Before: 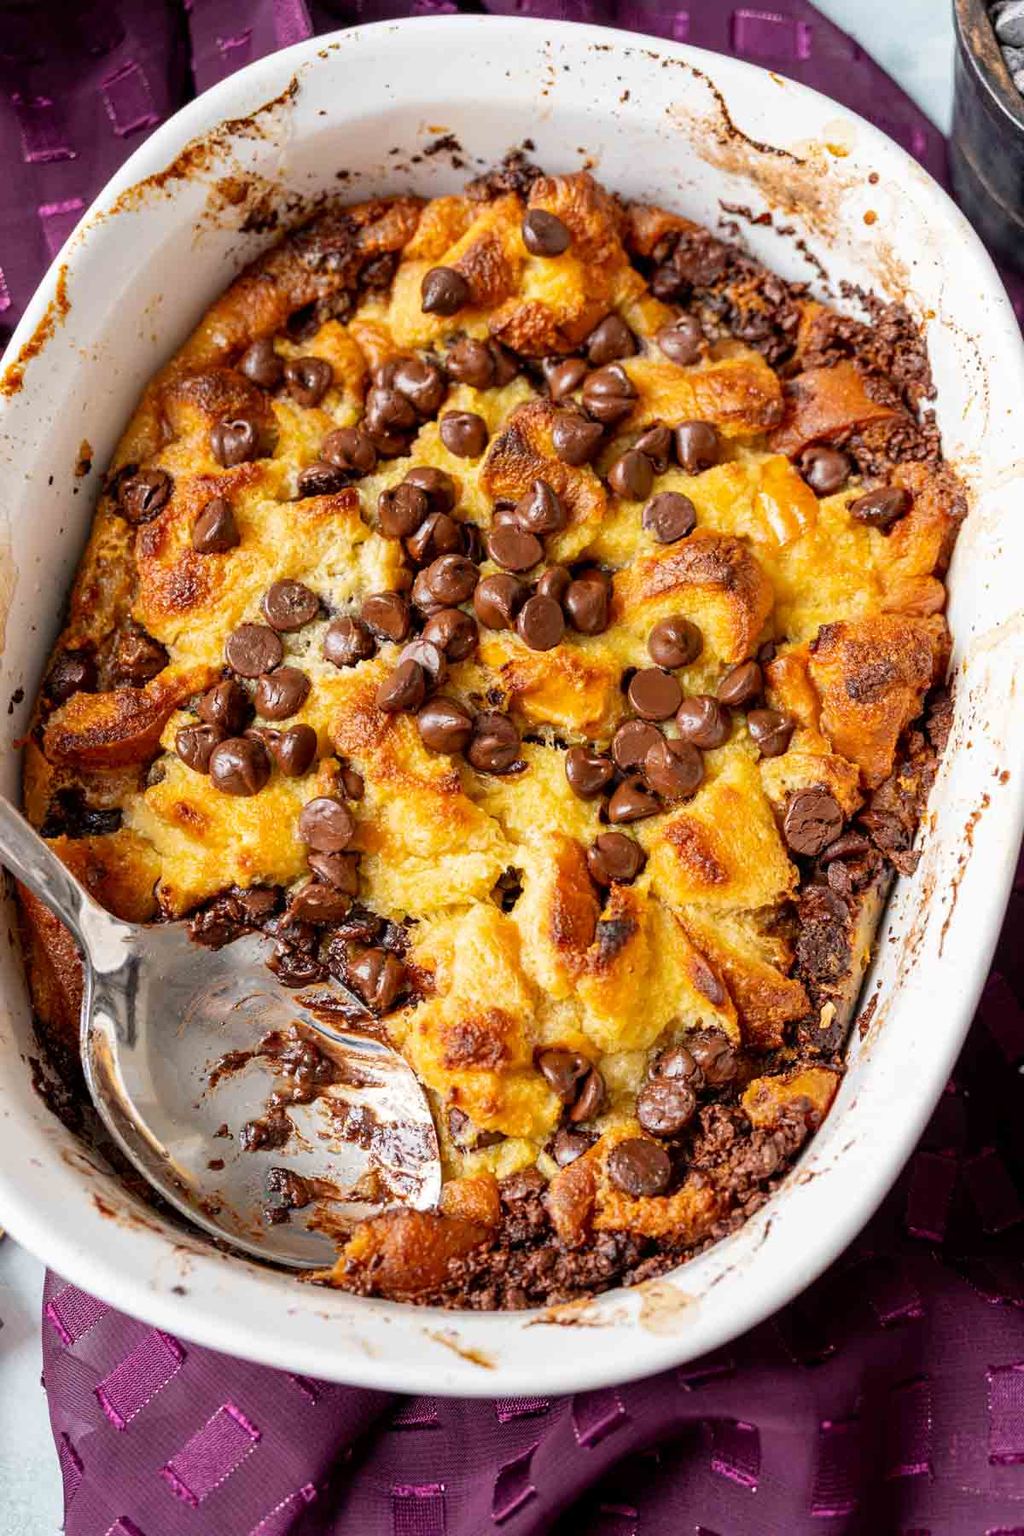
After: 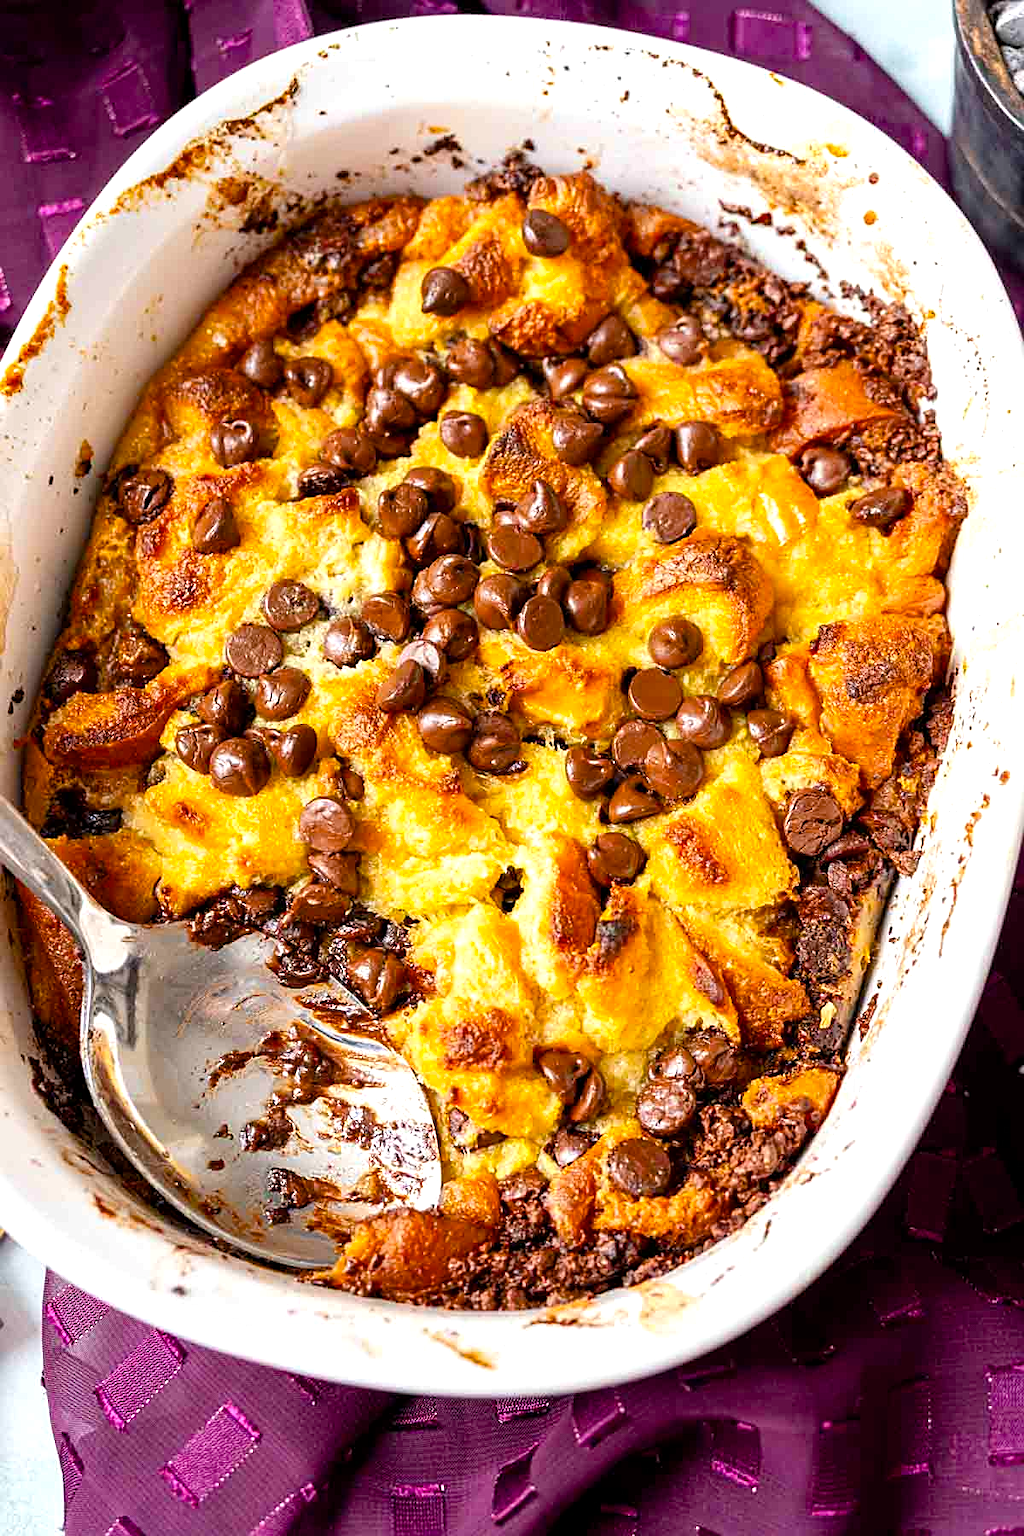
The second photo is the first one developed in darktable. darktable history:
sharpen: on, module defaults
exposure: black level correction 0.001, exposure 0.5 EV, compensate exposure bias true, compensate highlight preservation false
color balance rgb: linear chroma grading › shadows -8%, linear chroma grading › global chroma 10%, perceptual saturation grading › global saturation 2%, perceptual saturation grading › highlights -2%, perceptual saturation grading › mid-tones 4%, perceptual saturation grading › shadows 8%, perceptual brilliance grading › global brilliance 2%, perceptual brilliance grading › highlights -4%, global vibrance 16%, saturation formula JzAzBz (2021)
